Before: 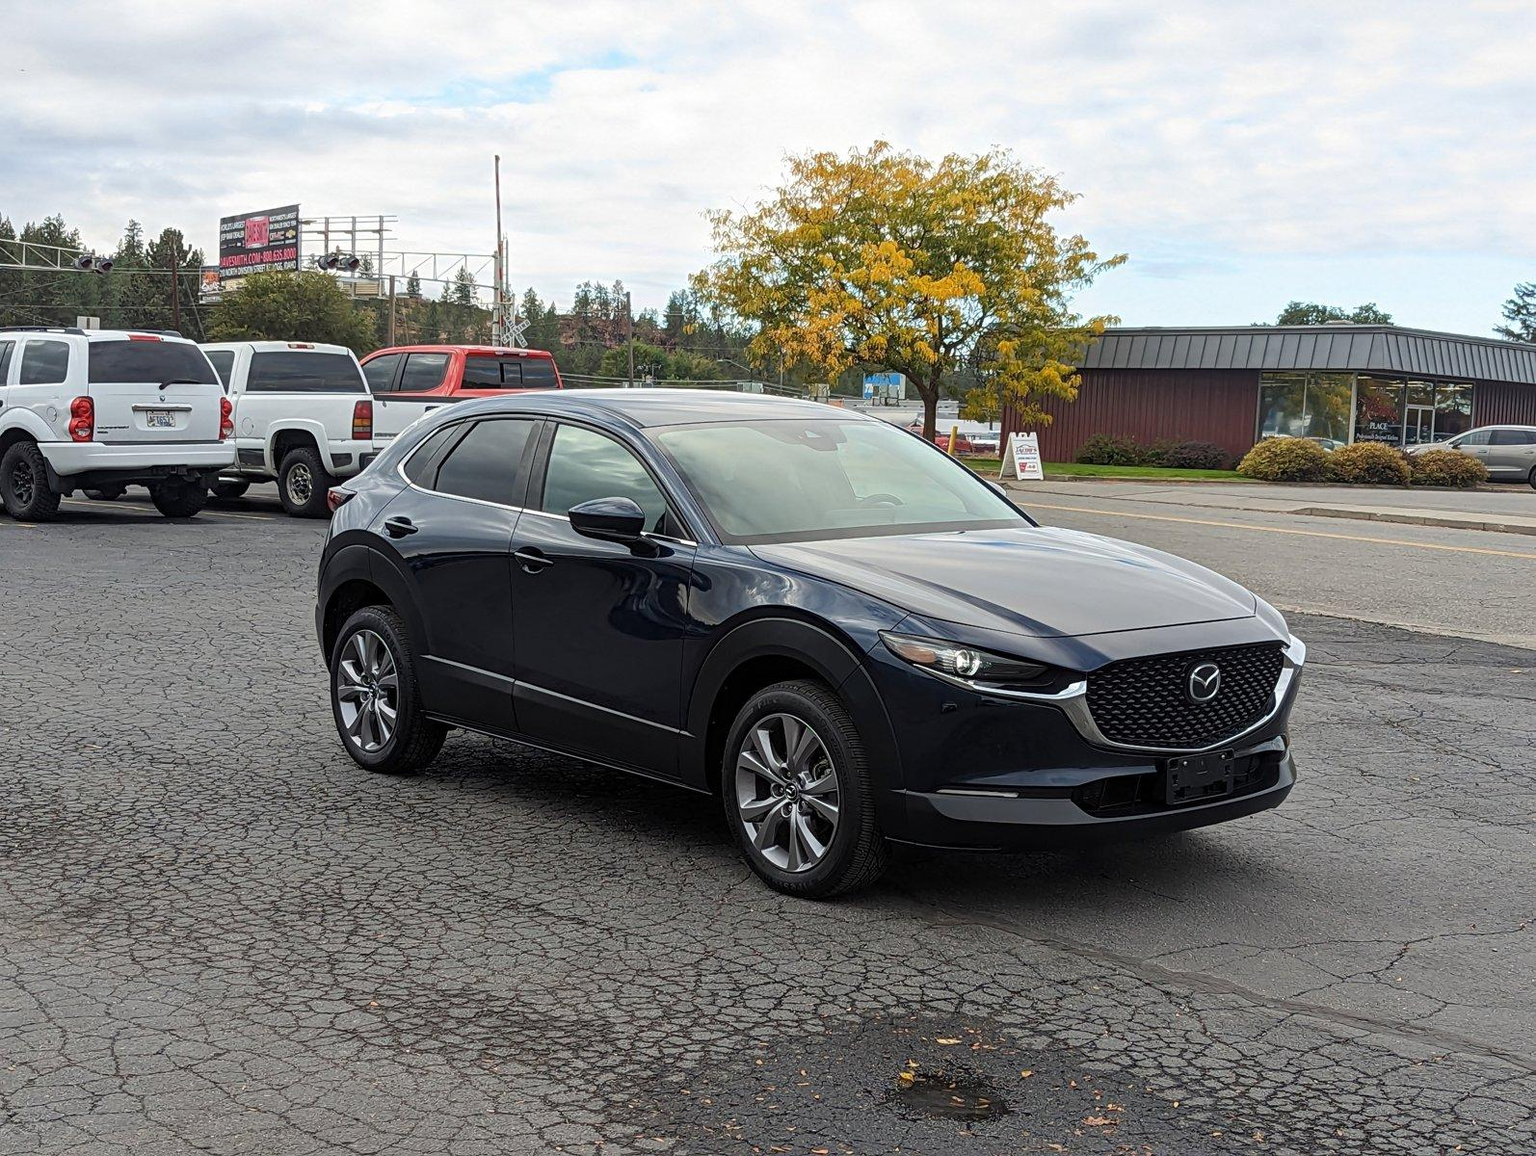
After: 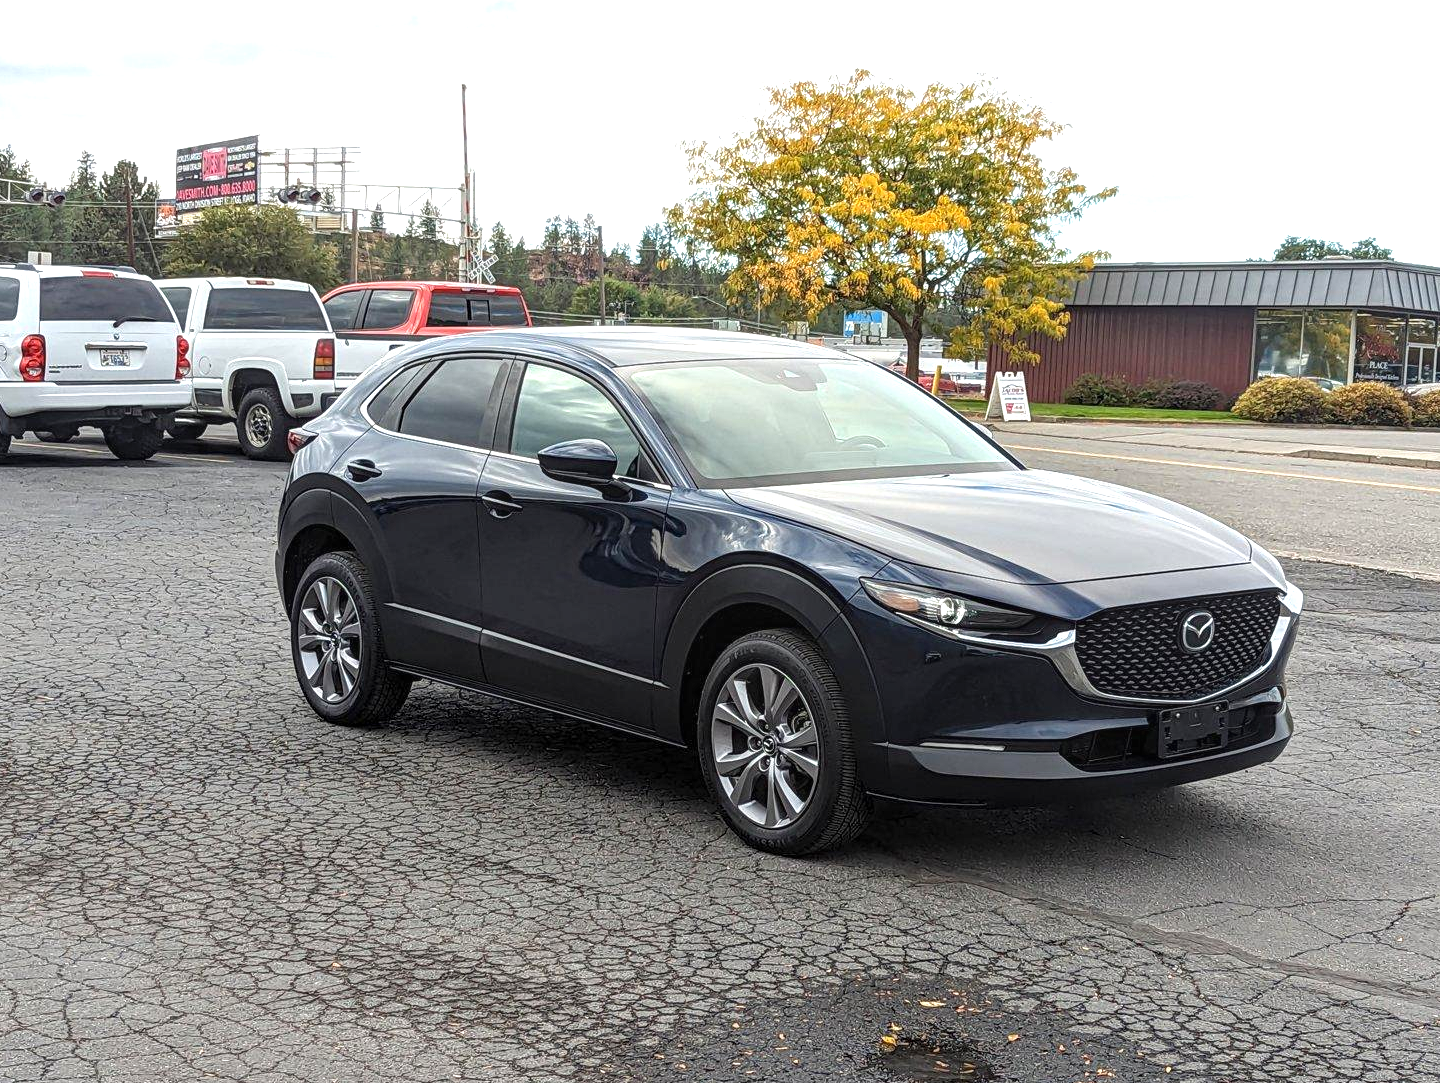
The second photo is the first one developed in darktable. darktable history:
exposure: black level correction 0, exposure 0.688 EV, compensate highlight preservation false
local contrast: on, module defaults
crop: left 3.295%, top 6.499%, right 6.349%, bottom 3.173%
